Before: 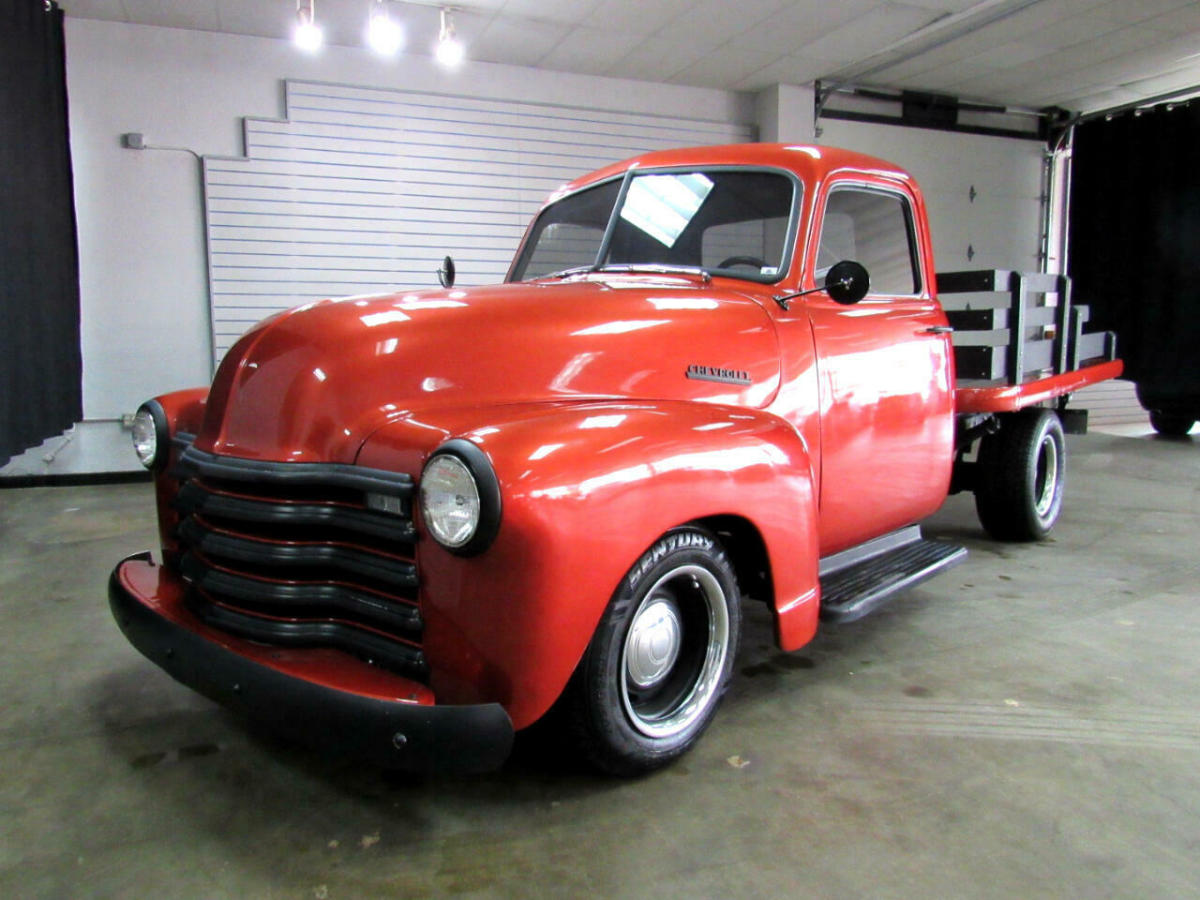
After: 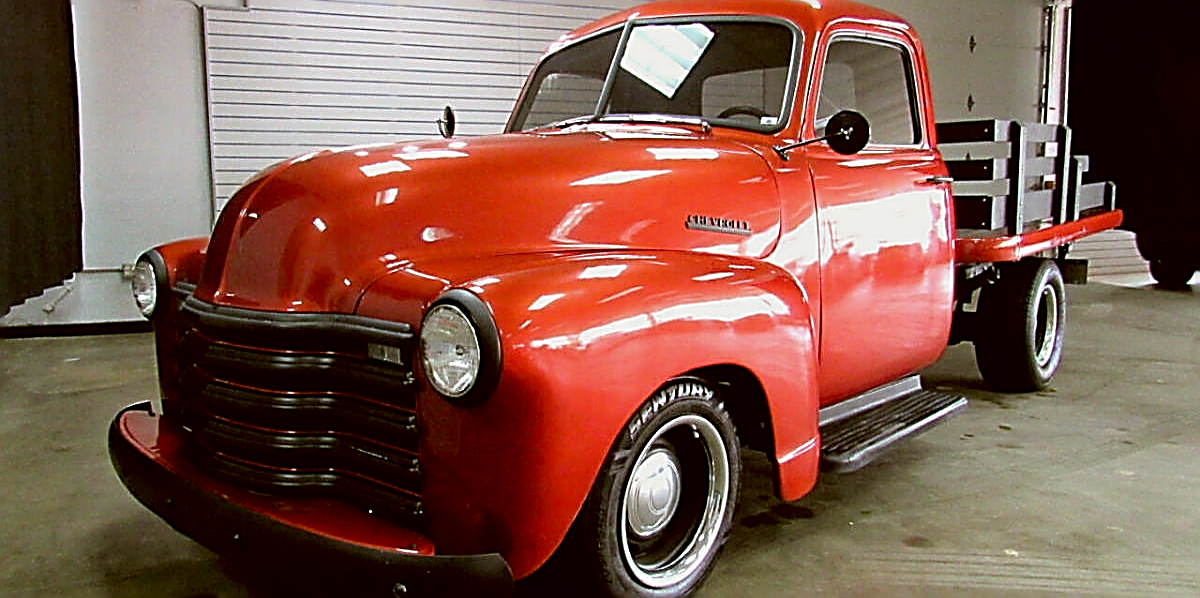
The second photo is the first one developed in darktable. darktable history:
crop: top 16.727%, bottom 16.727%
sharpen: amount 2
color correction: highlights a* -0.482, highlights b* 0.161, shadows a* 4.66, shadows b* 20.72
tone equalizer: on, module defaults
exposure: black level correction 0.006, exposure -0.226 EV, compensate highlight preservation false
